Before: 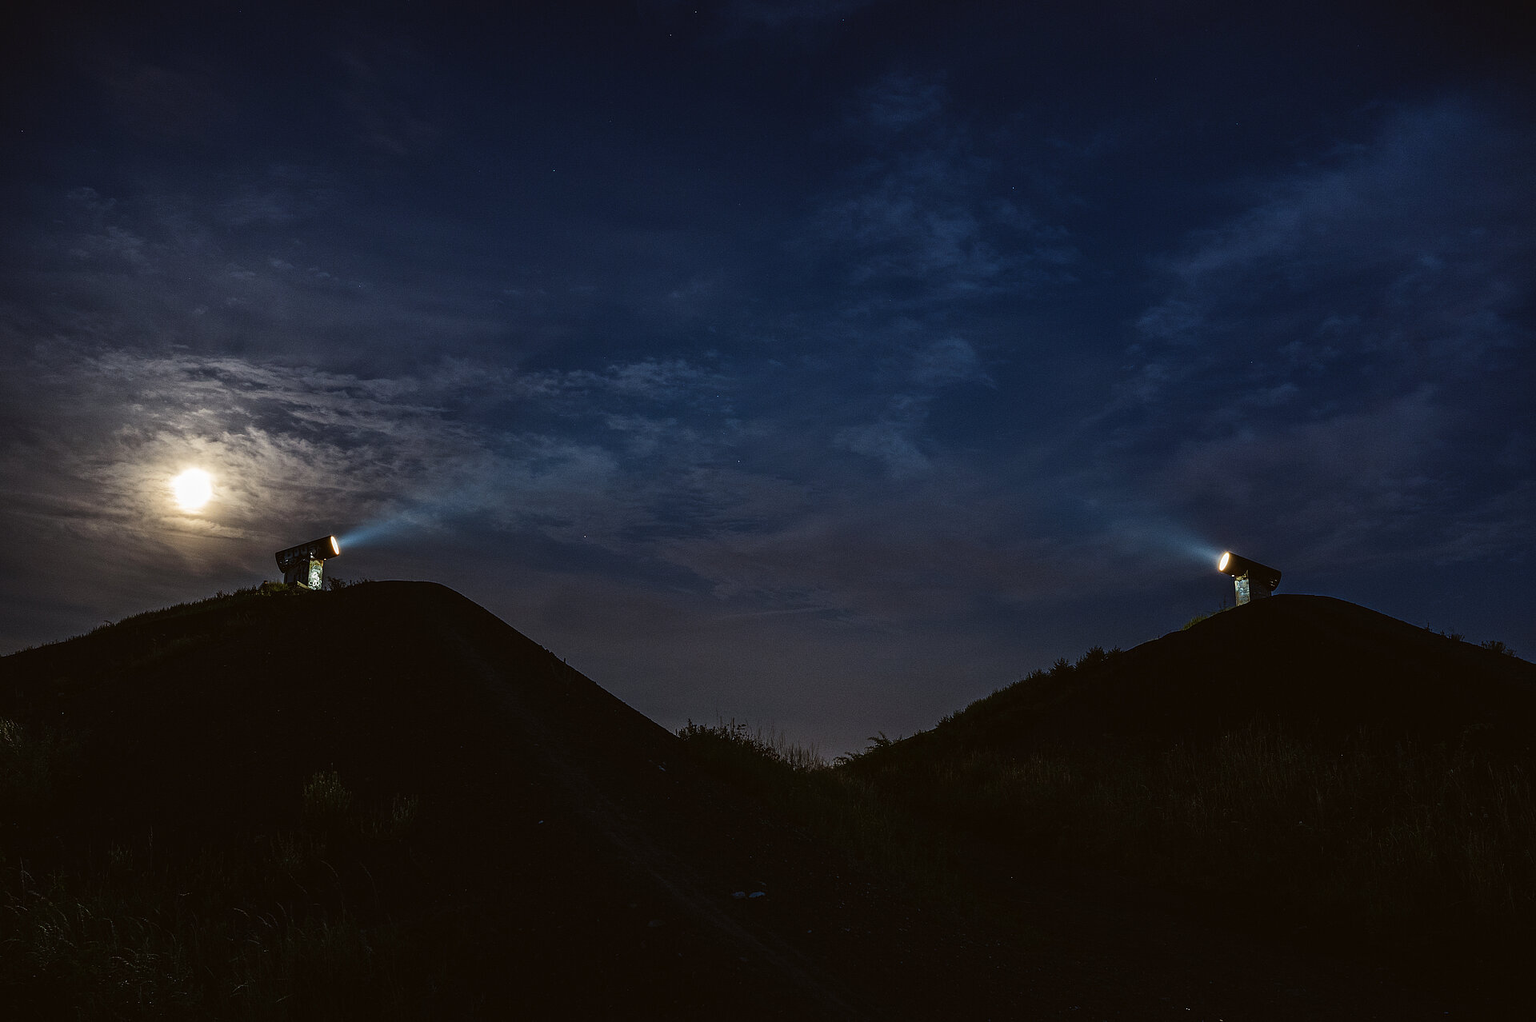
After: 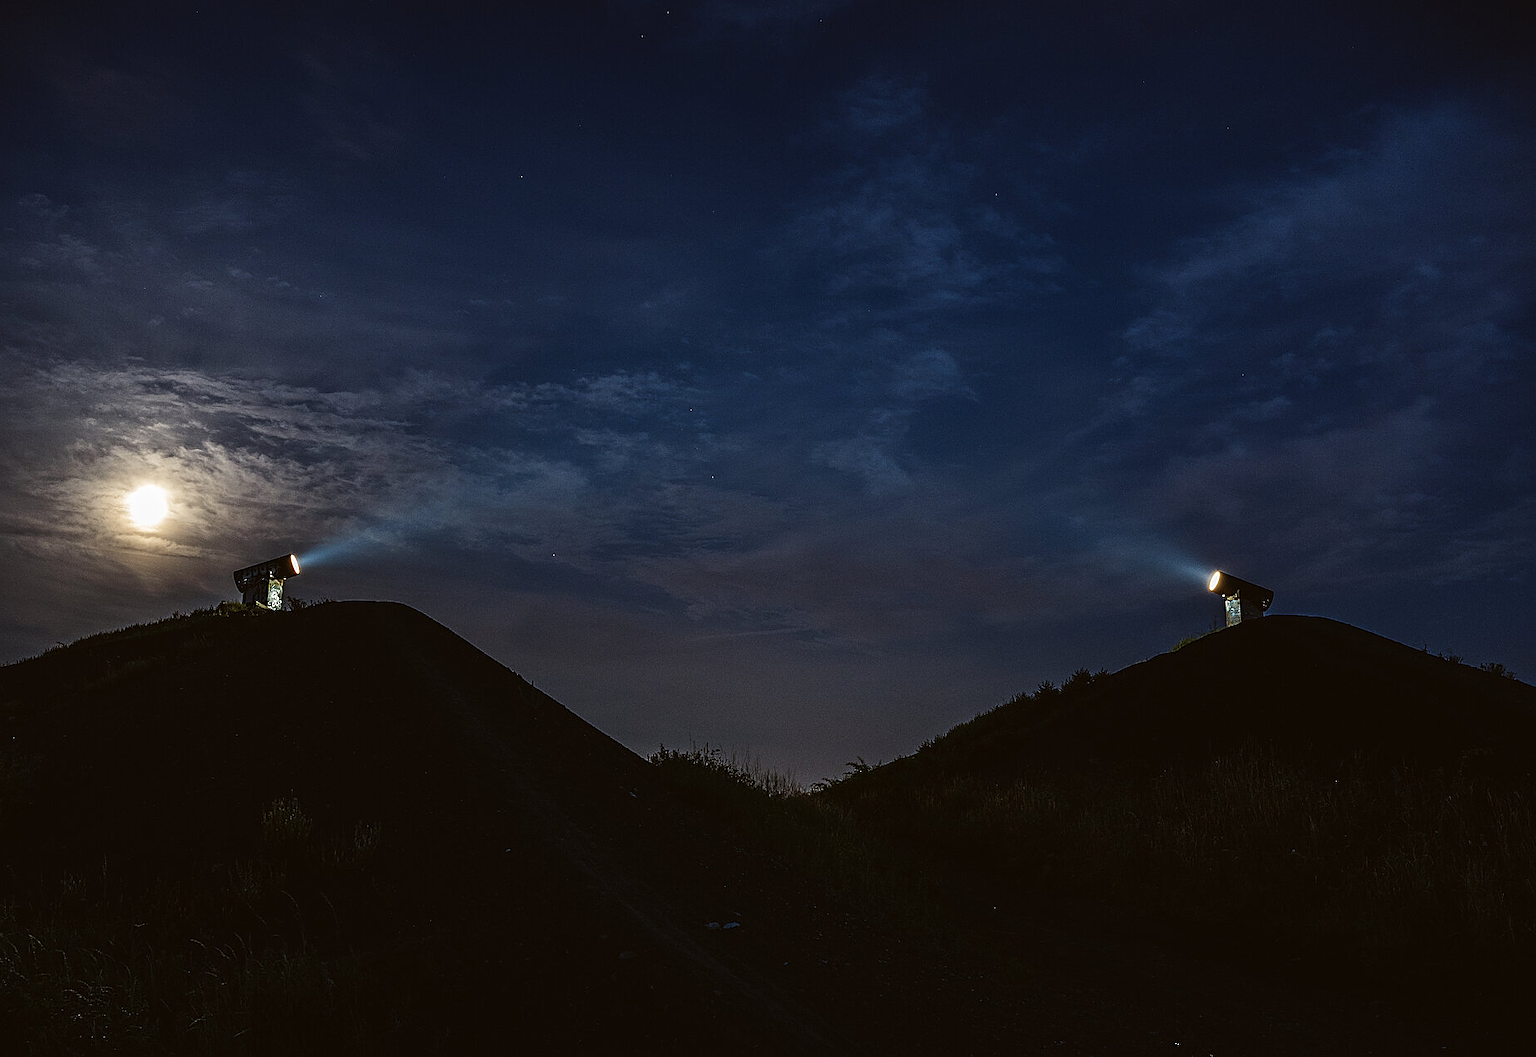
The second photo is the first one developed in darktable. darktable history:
crop and rotate: left 3.238%
sharpen: amount 0.478
